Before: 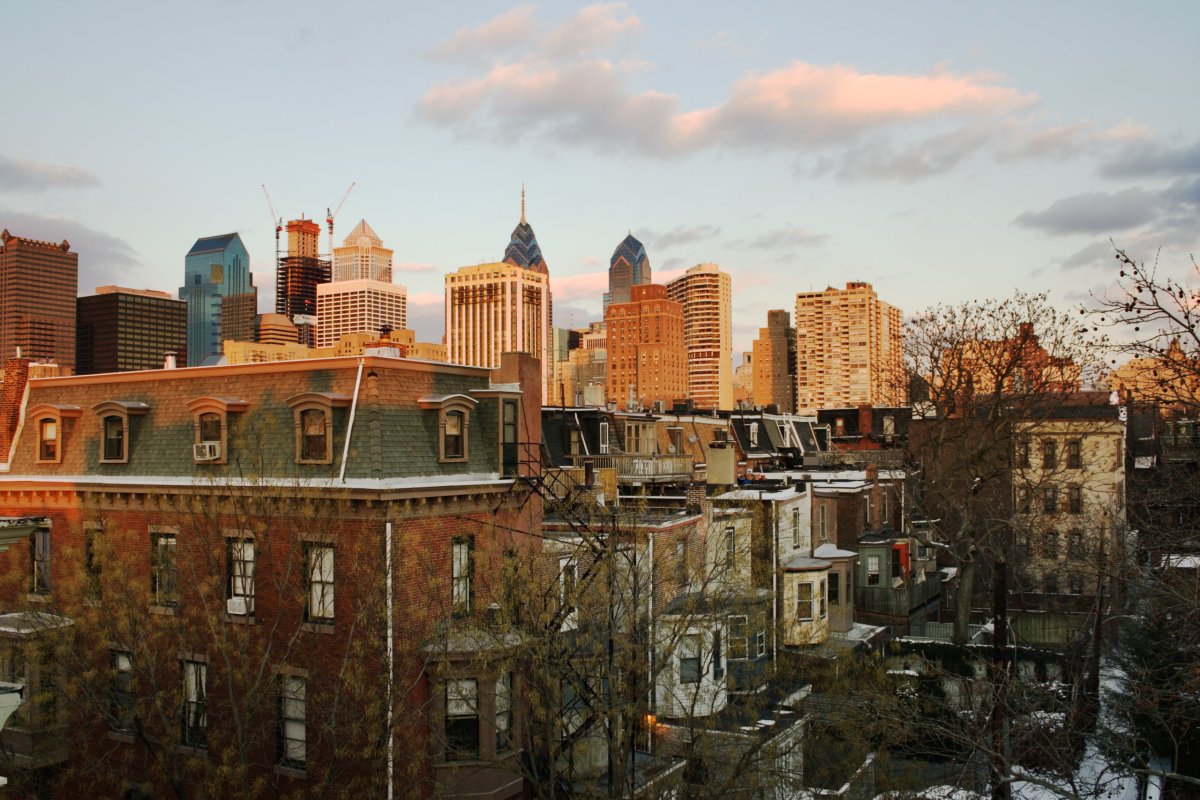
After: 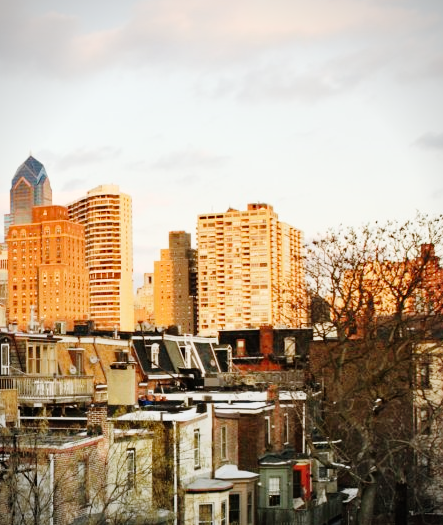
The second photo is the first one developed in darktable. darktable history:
crop and rotate: left 49.936%, top 10.094%, right 13.136%, bottom 24.256%
base curve: curves: ch0 [(0, 0) (0.008, 0.007) (0.022, 0.029) (0.048, 0.089) (0.092, 0.197) (0.191, 0.399) (0.275, 0.534) (0.357, 0.65) (0.477, 0.78) (0.542, 0.833) (0.799, 0.973) (1, 1)], preserve colors none
vignetting: fall-off radius 60.92%
